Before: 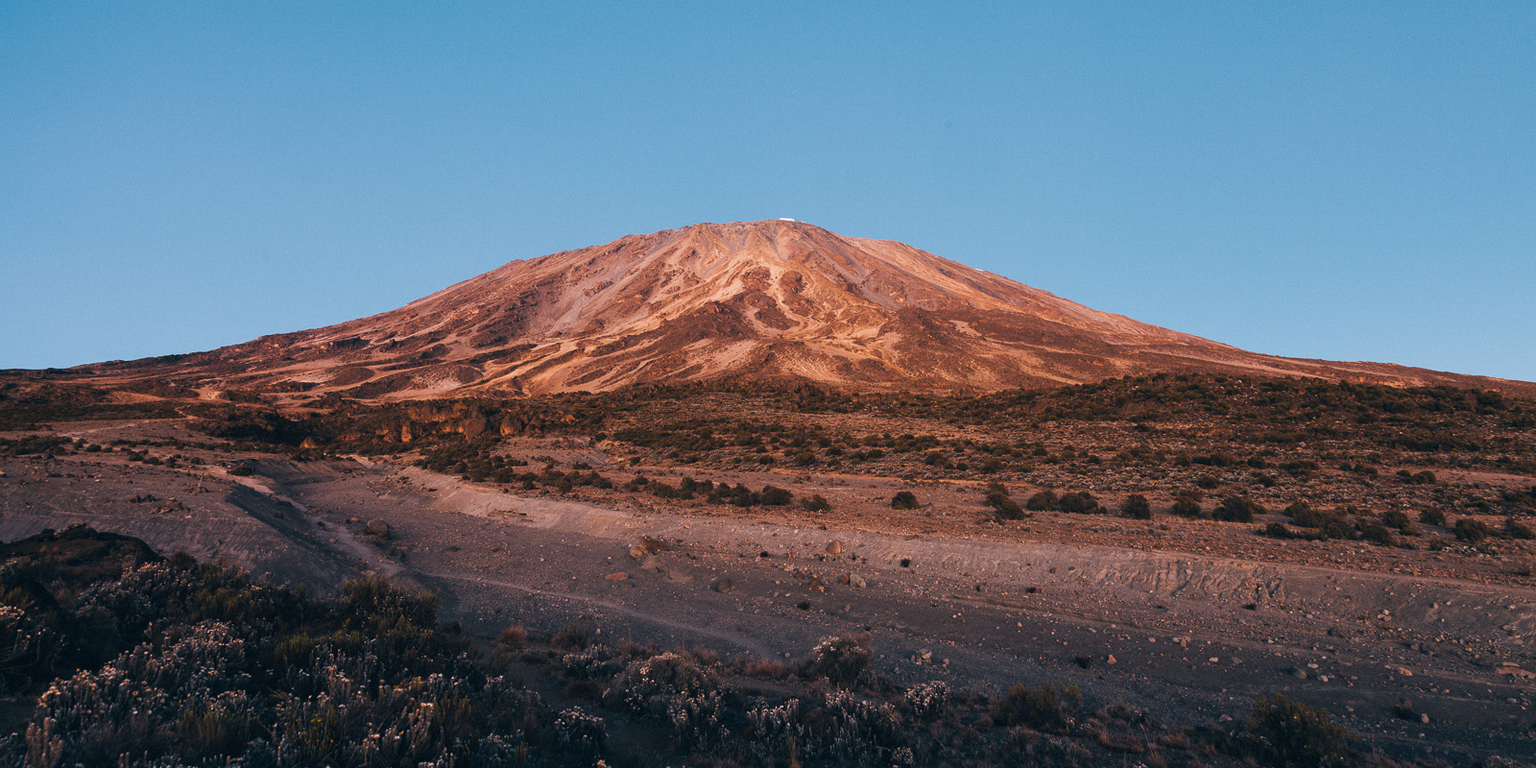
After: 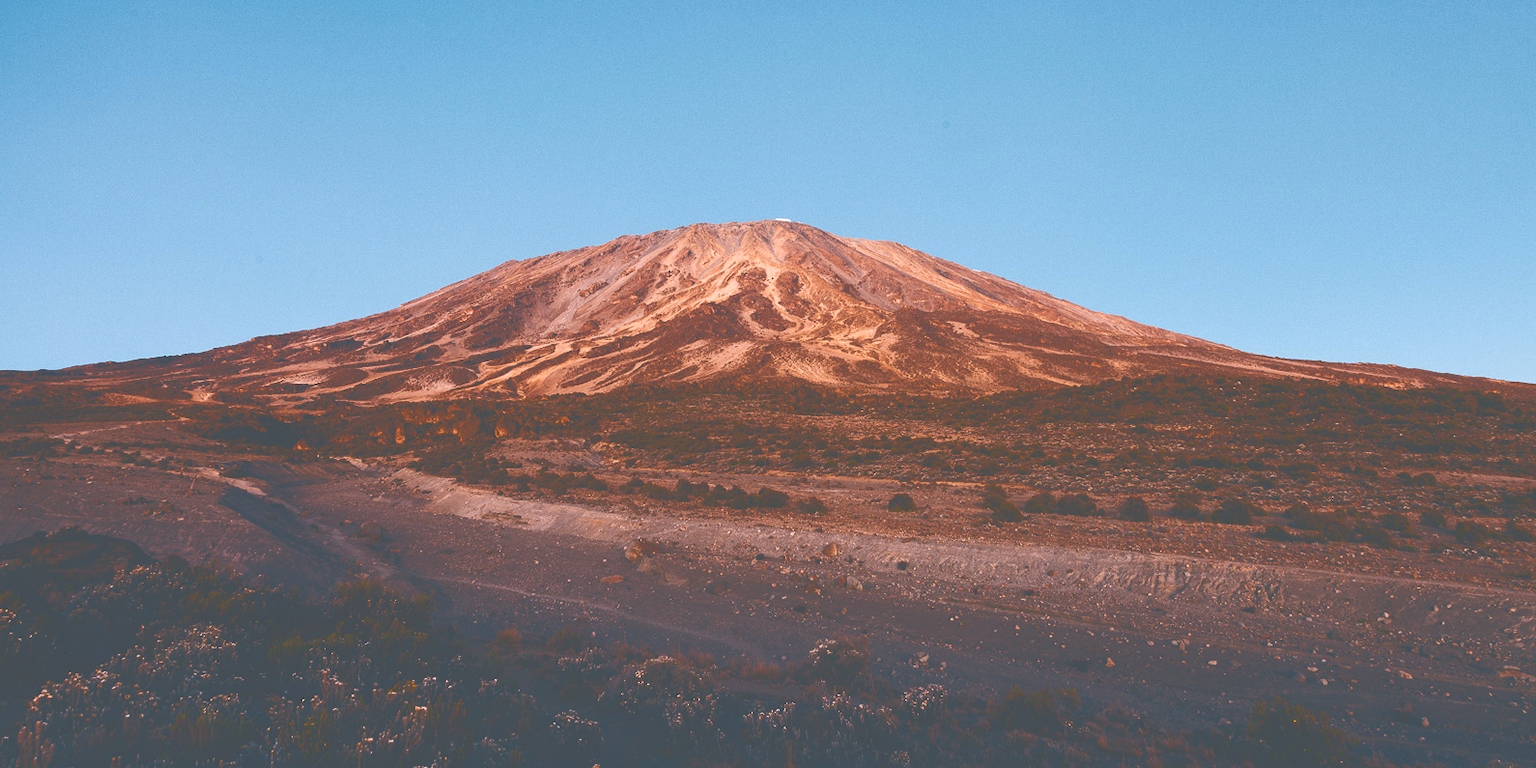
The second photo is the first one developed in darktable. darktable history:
tone curve: curves: ch0 [(0, 0) (0.003, 0.319) (0.011, 0.319) (0.025, 0.323) (0.044, 0.323) (0.069, 0.327) (0.1, 0.33) (0.136, 0.338) (0.177, 0.348) (0.224, 0.361) (0.277, 0.374) (0.335, 0.398) (0.399, 0.444) (0.468, 0.516) (0.543, 0.595) (0.623, 0.694) (0.709, 0.793) (0.801, 0.883) (0.898, 0.942) (1, 1)], color space Lab, independent channels, preserve colors none
crop and rotate: left 0.585%, top 0.158%, bottom 0.313%
